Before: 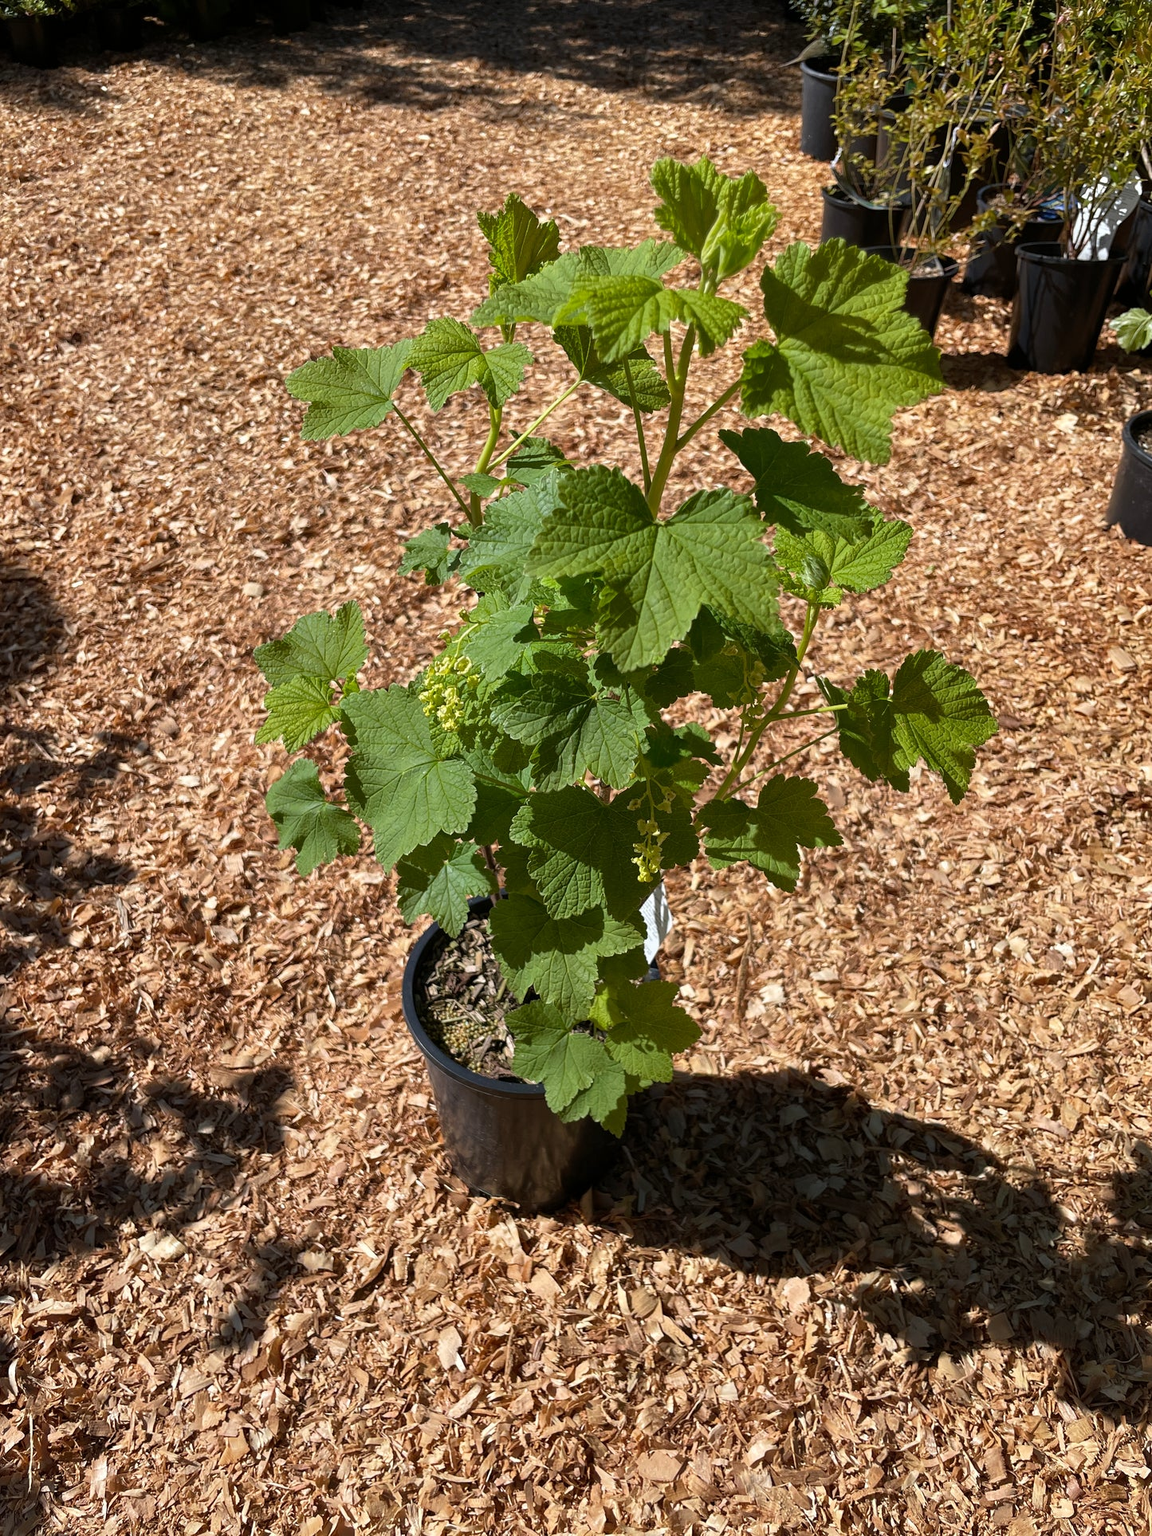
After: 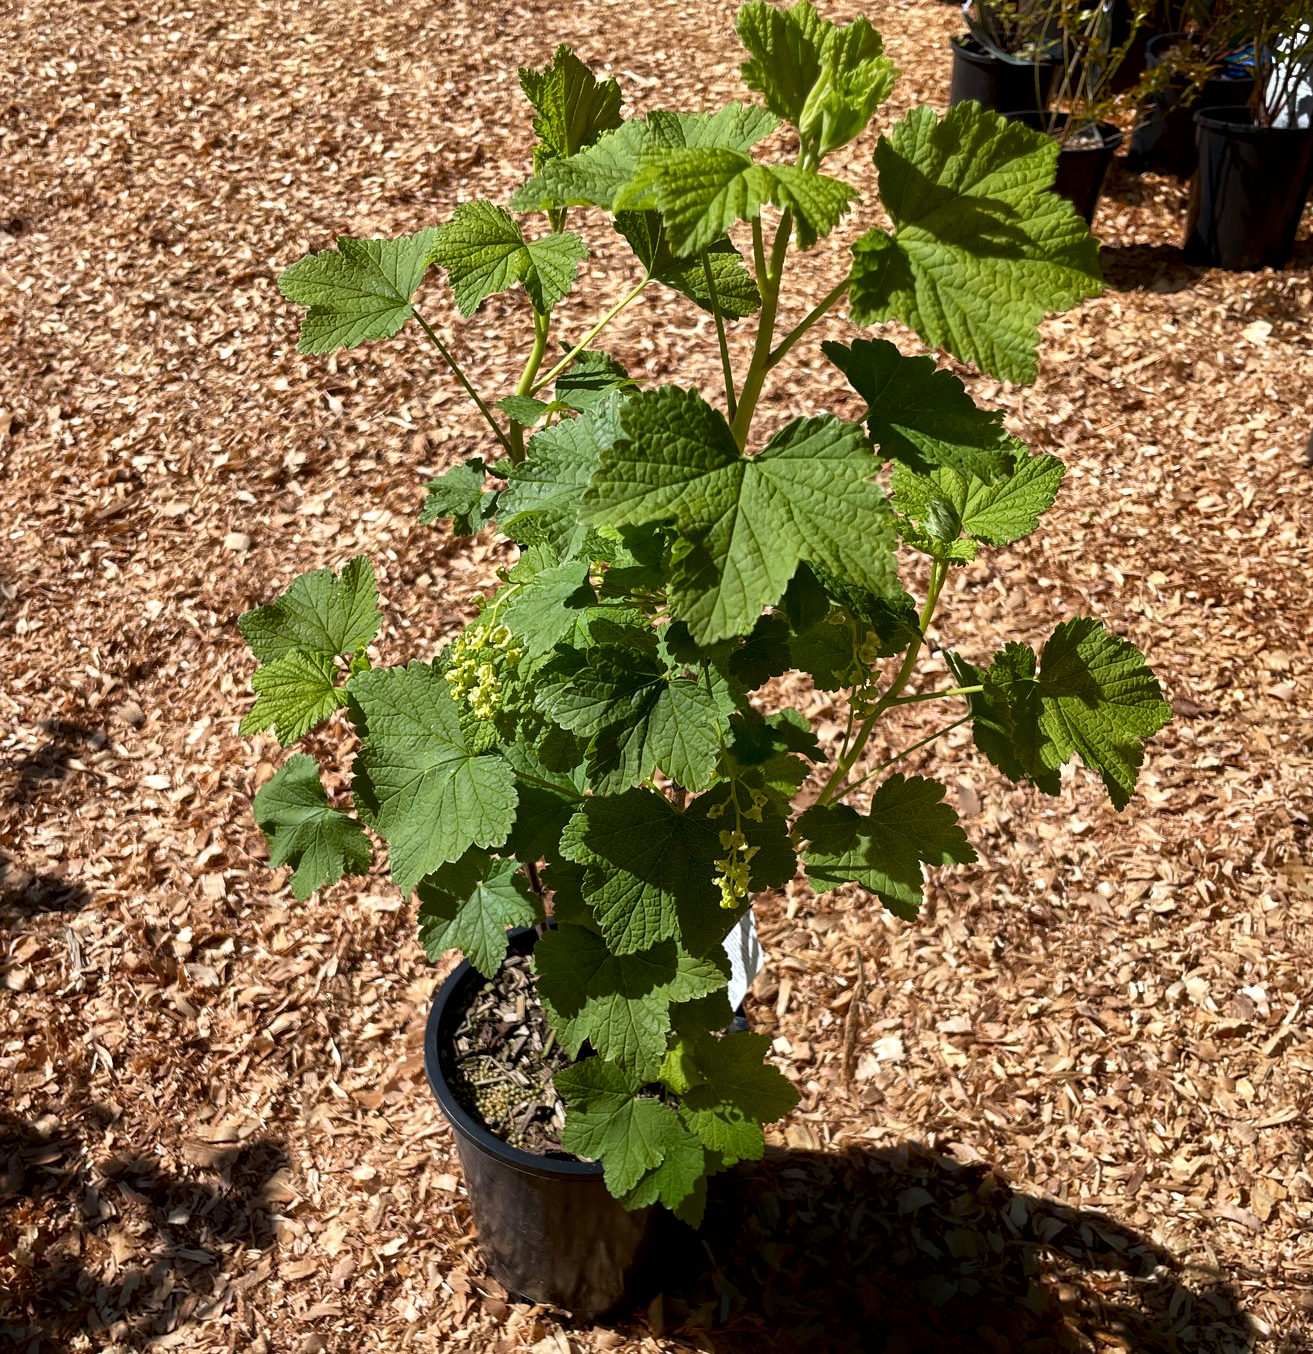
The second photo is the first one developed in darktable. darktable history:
shadows and highlights: shadows -88.03, highlights -35.45, shadows color adjustment 99.15%, highlights color adjustment 0%, soften with gaussian
crop: left 5.596%, top 10.314%, right 3.534%, bottom 19.395%
local contrast: mode bilateral grid, contrast 20, coarseness 50, detail 171%, midtone range 0.2
